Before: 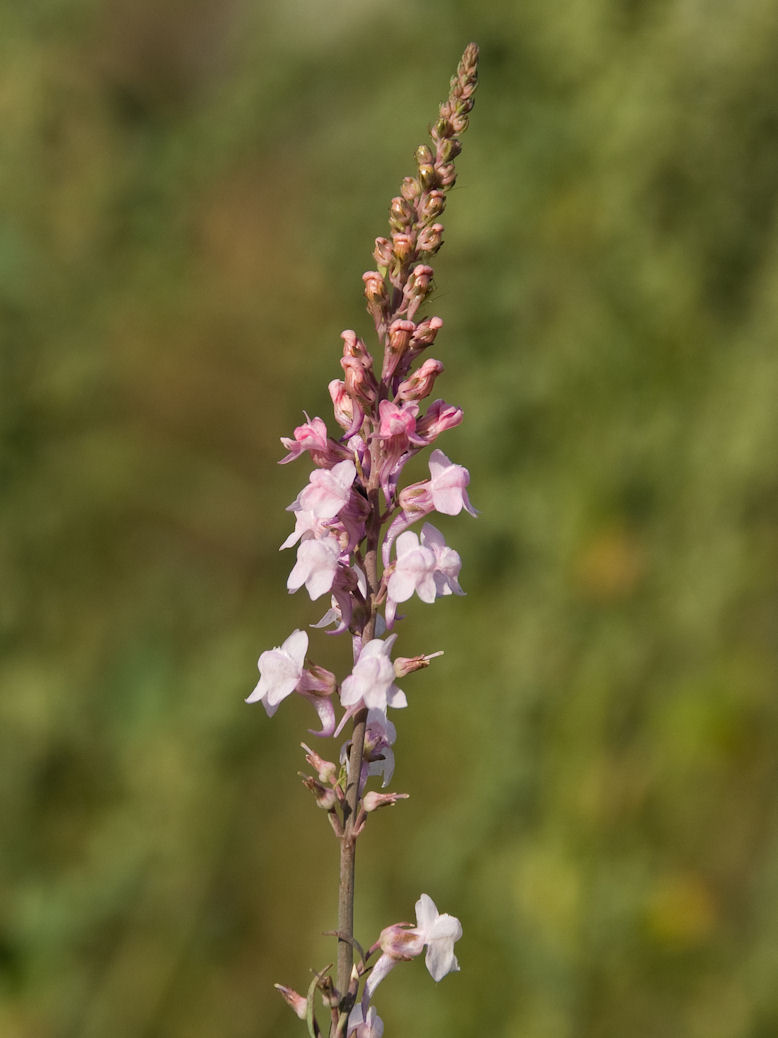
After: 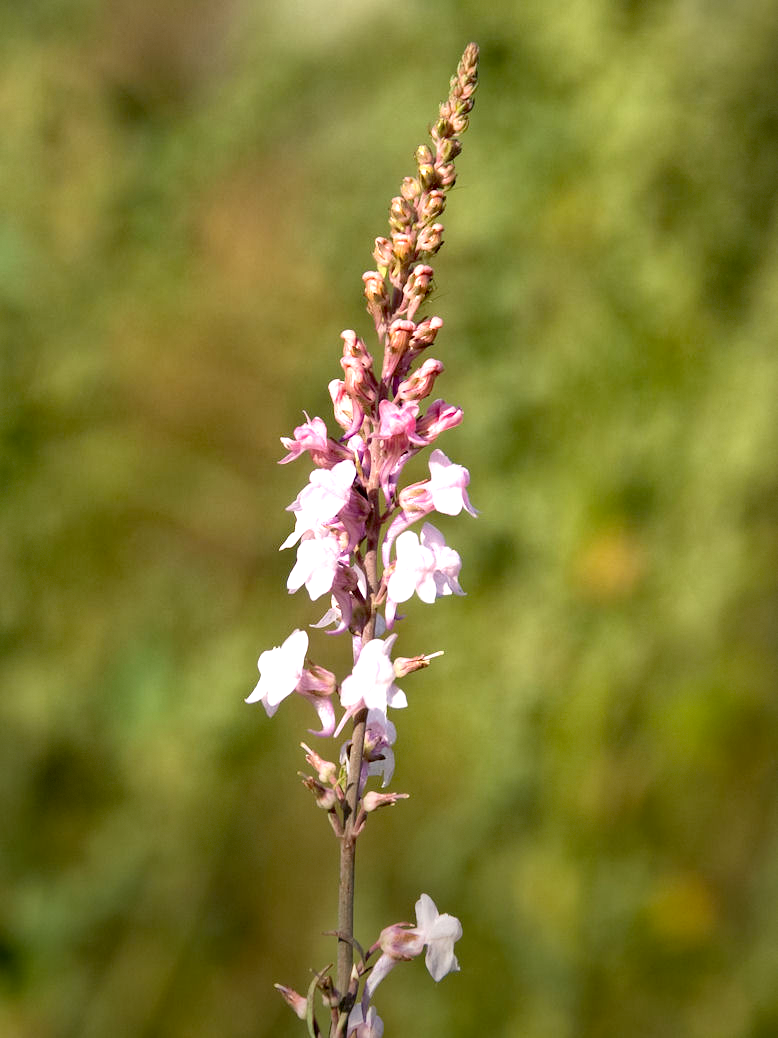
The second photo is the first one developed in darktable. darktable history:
exposure: black level correction 0.01, exposure 1 EV, compensate highlight preservation false
contrast brightness saturation: contrast 0.07
vignetting: fall-off start 68.33%, fall-off radius 30%, saturation 0.042, center (-0.066, -0.311), width/height ratio 0.992, shape 0.85, dithering 8-bit output
